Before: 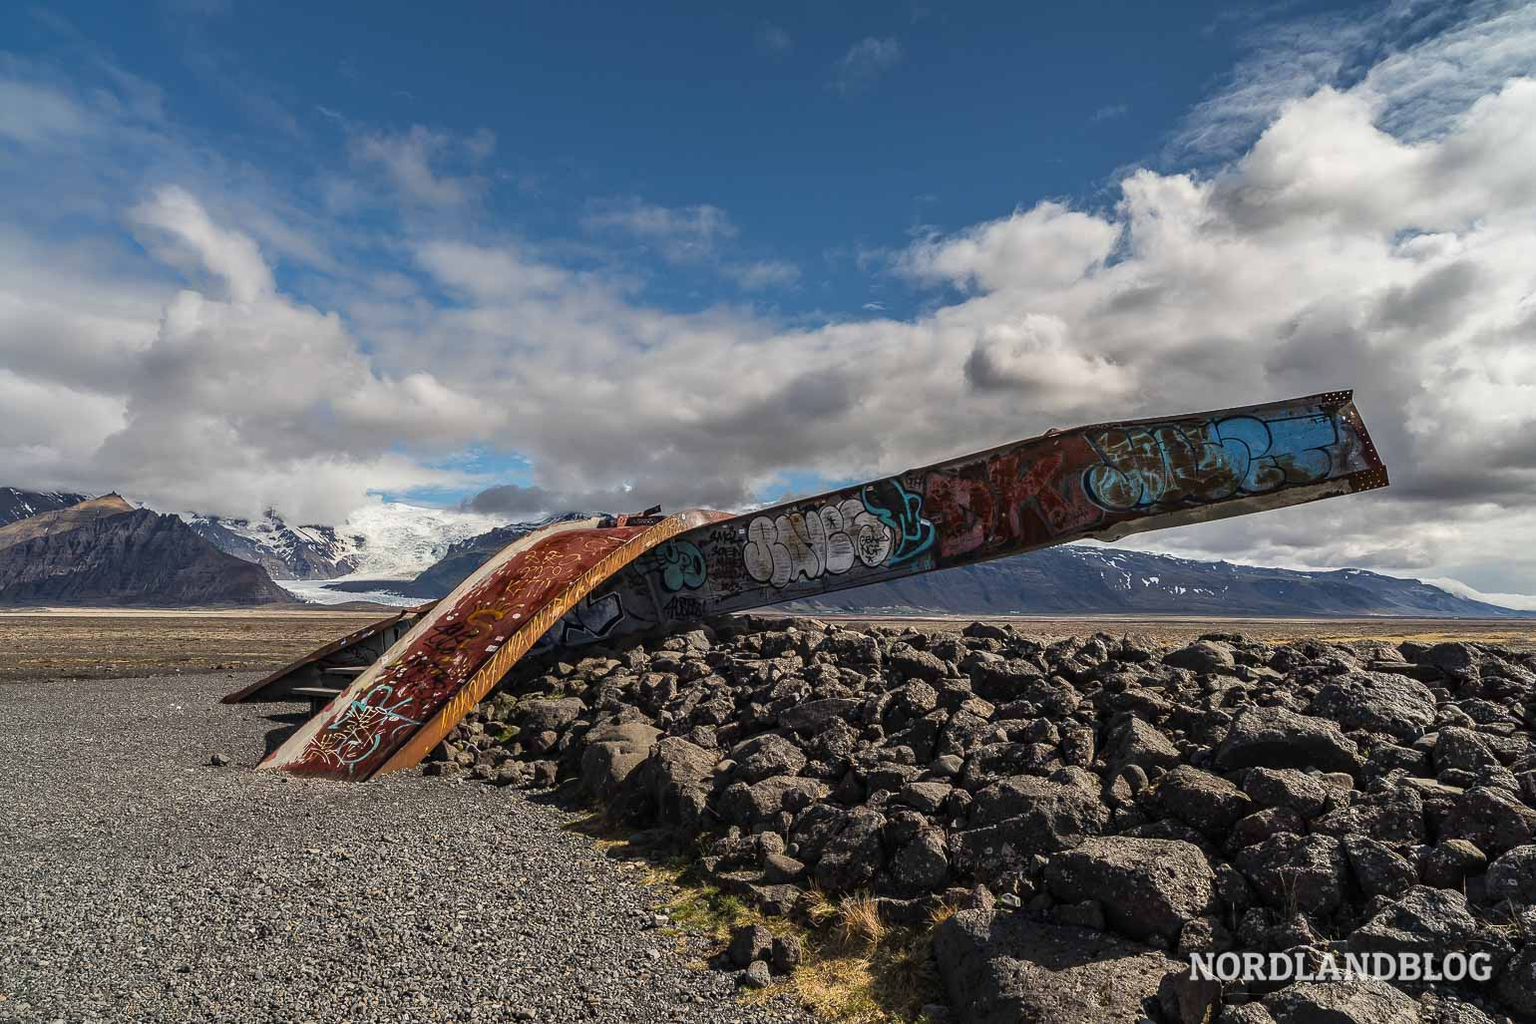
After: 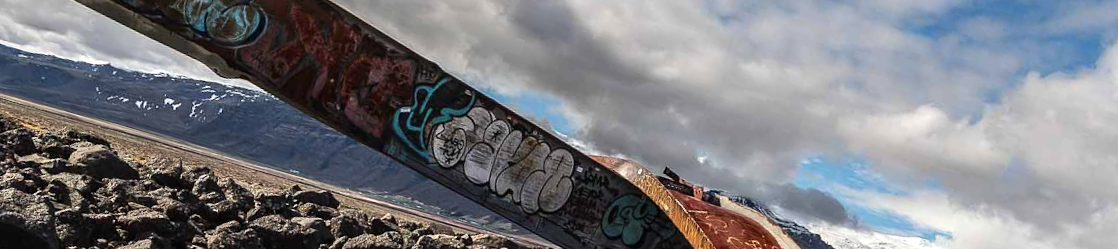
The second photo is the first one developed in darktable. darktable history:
tone equalizer: -8 EV -0.417 EV, -7 EV -0.389 EV, -6 EV -0.333 EV, -5 EV -0.222 EV, -3 EV 0.222 EV, -2 EV 0.333 EV, -1 EV 0.389 EV, +0 EV 0.417 EV, edges refinement/feathering 500, mask exposure compensation -1.57 EV, preserve details no
crop and rotate: angle 16.12°, top 30.835%, bottom 35.653%
